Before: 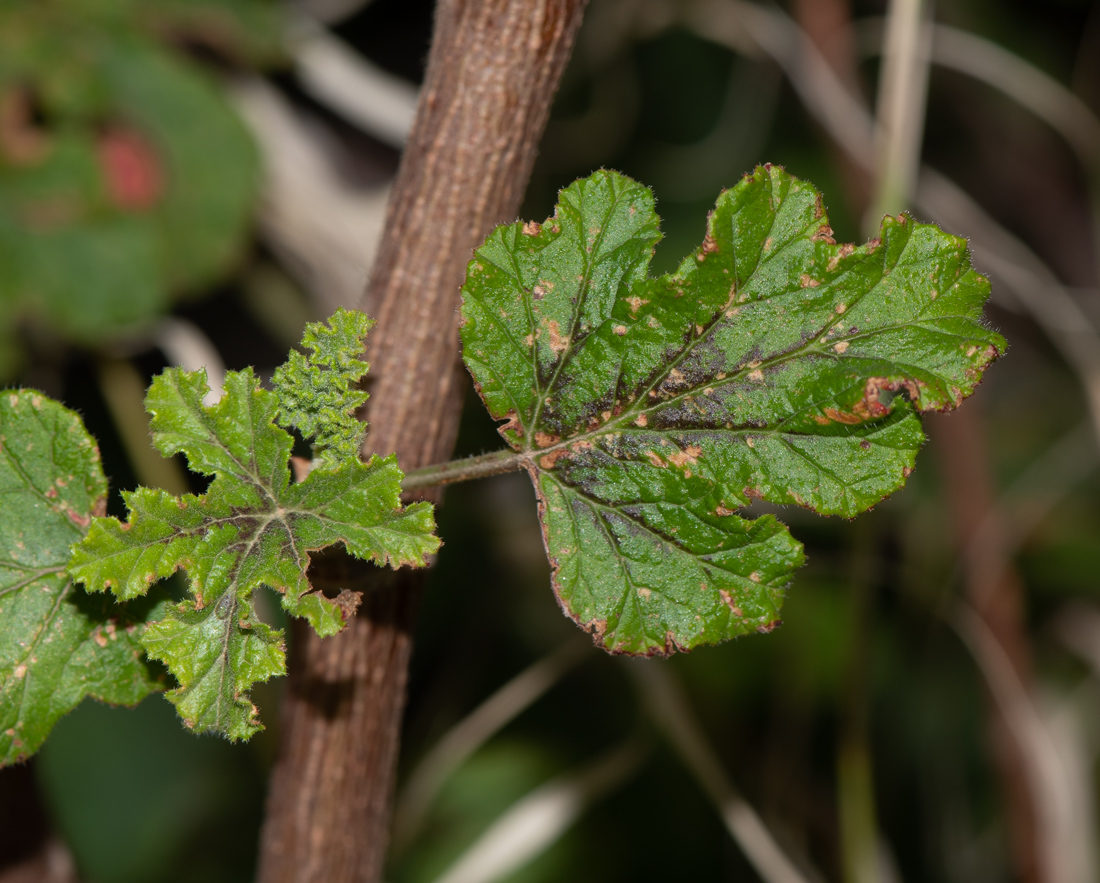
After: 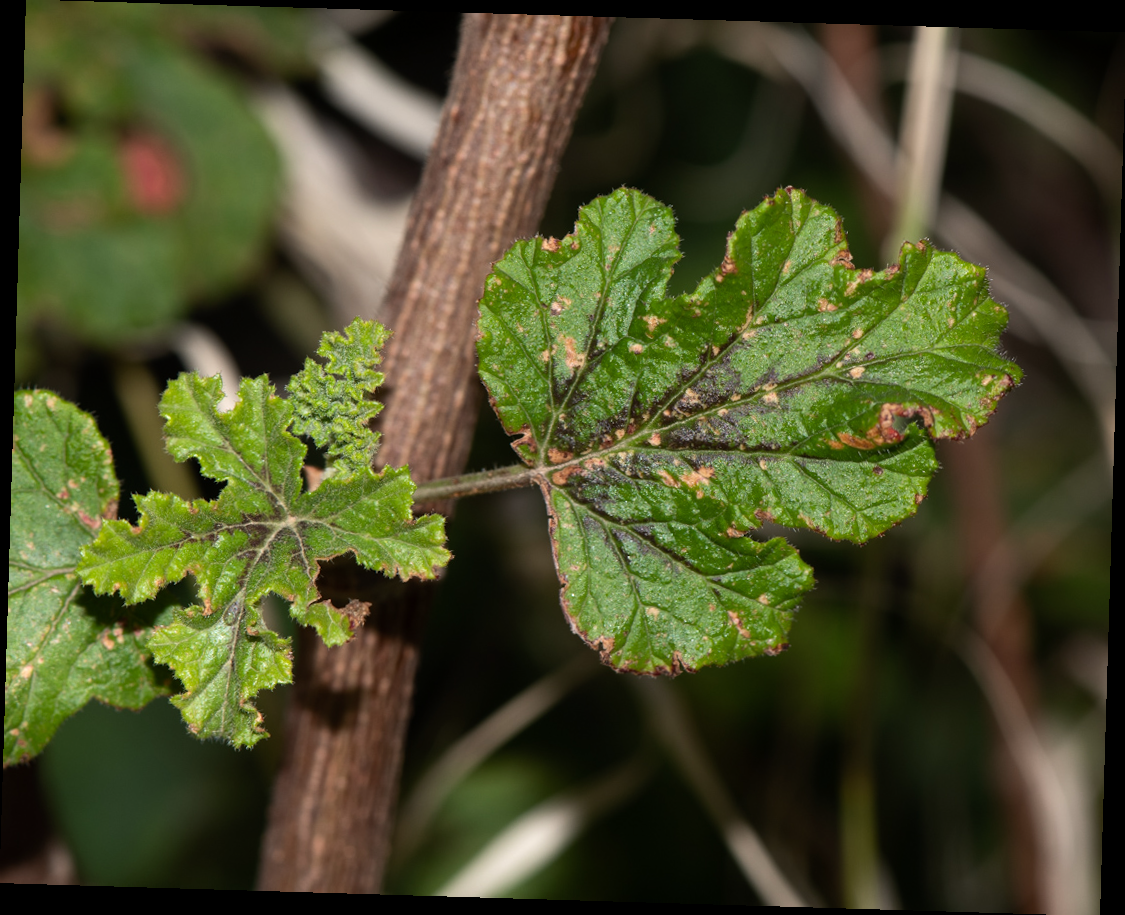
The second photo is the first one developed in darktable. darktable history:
rotate and perspective: rotation 1.72°, automatic cropping off
tone equalizer: -8 EV -0.417 EV, -7 EV -0.389 EV, -6 EV -0.333 EV, -5 EV -0.222 EV, -3 EV 0.222 EV, -2 EV 0.333 EV, -1 EV 0.389 EV, +0 EV 0.417 EV, edges refinement/feathering 500, mask exposure compensation -1.57 EV, preserve details no
